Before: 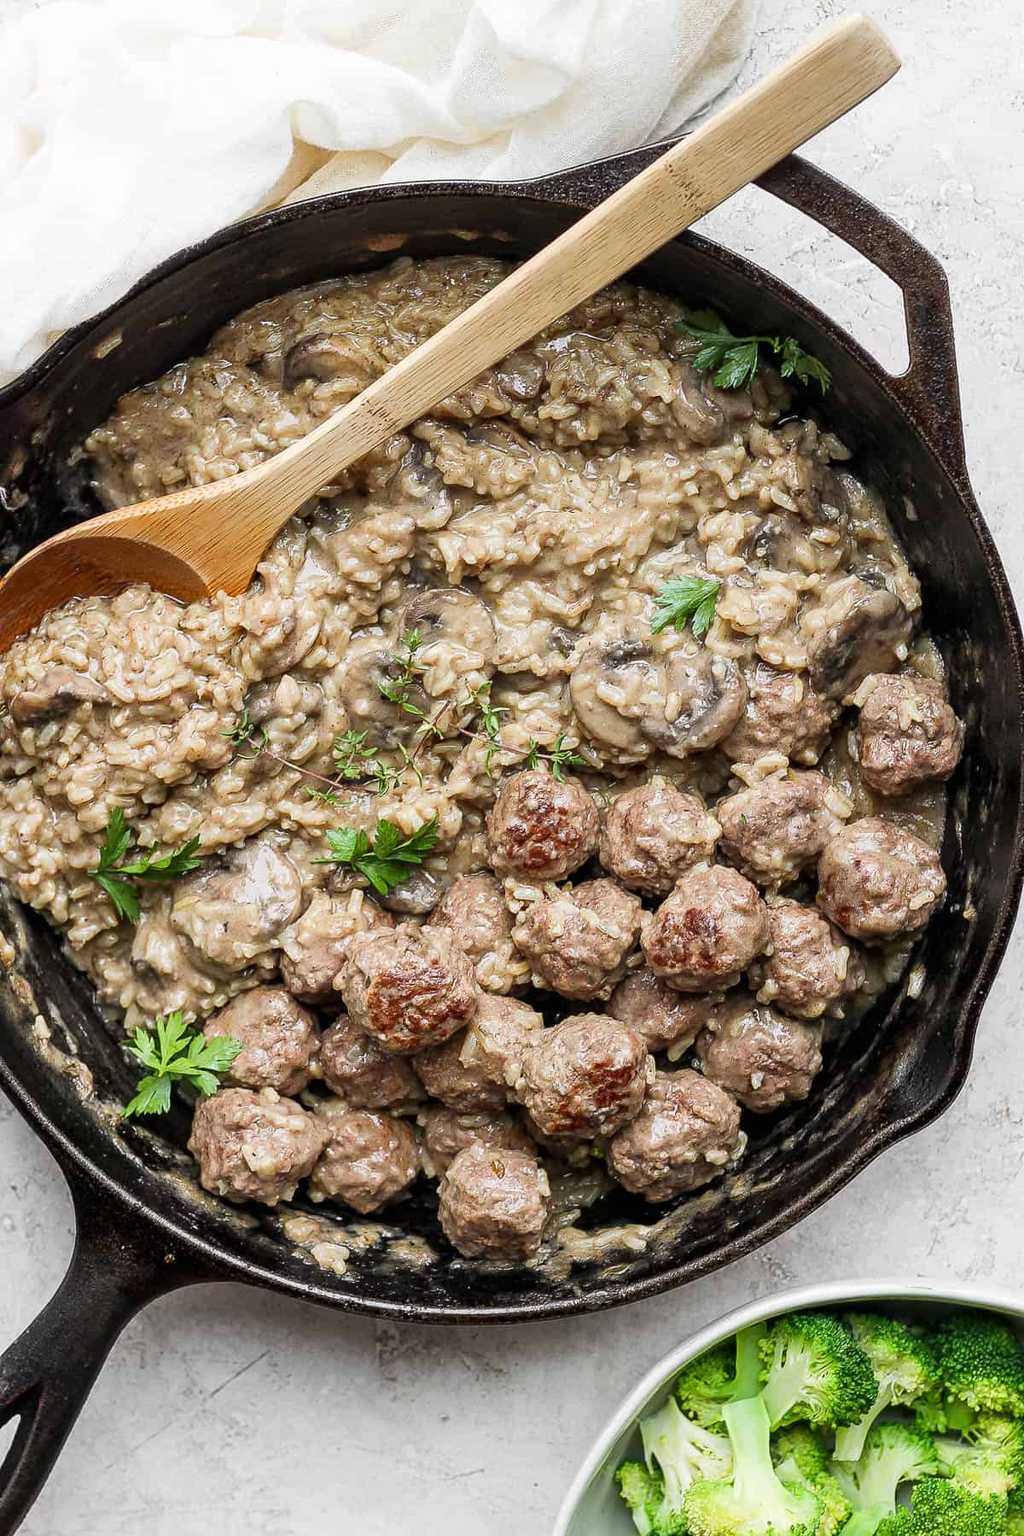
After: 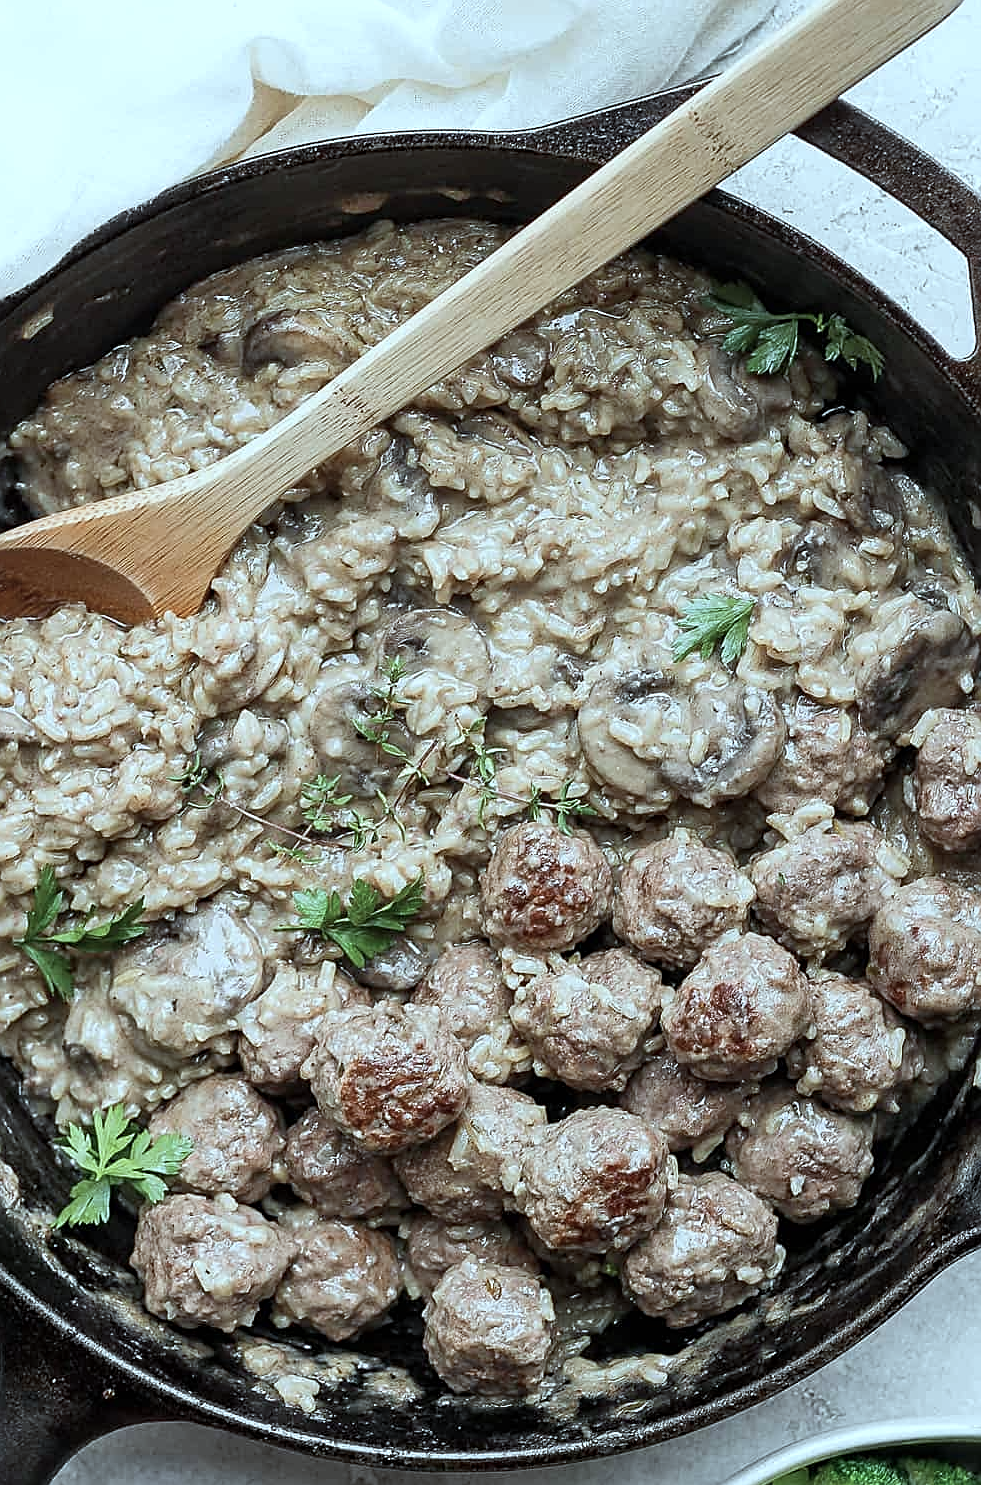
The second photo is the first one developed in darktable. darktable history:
sharpen: on, module defaults
crop and rotate: left 7.561%, top 4.507%, right 10.634%, bottom 12.973%
color correction: highlights a* -12.7, highlights b* -17.41, saturation 0.715
